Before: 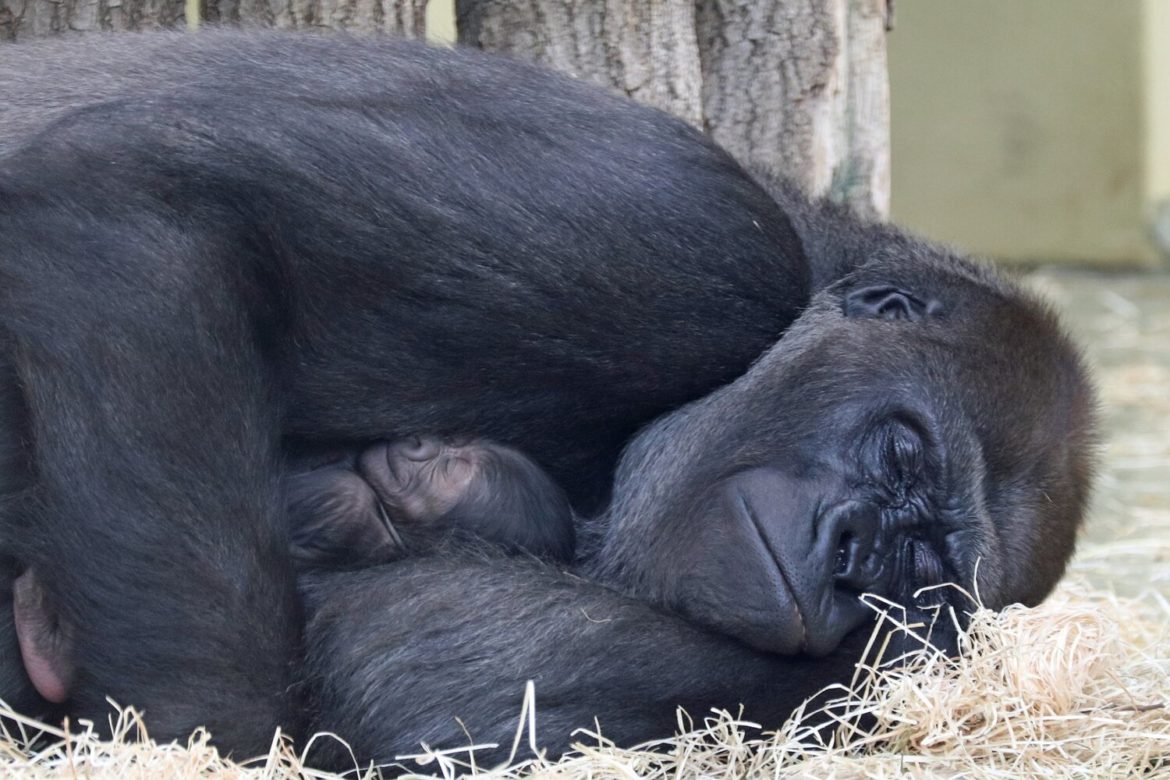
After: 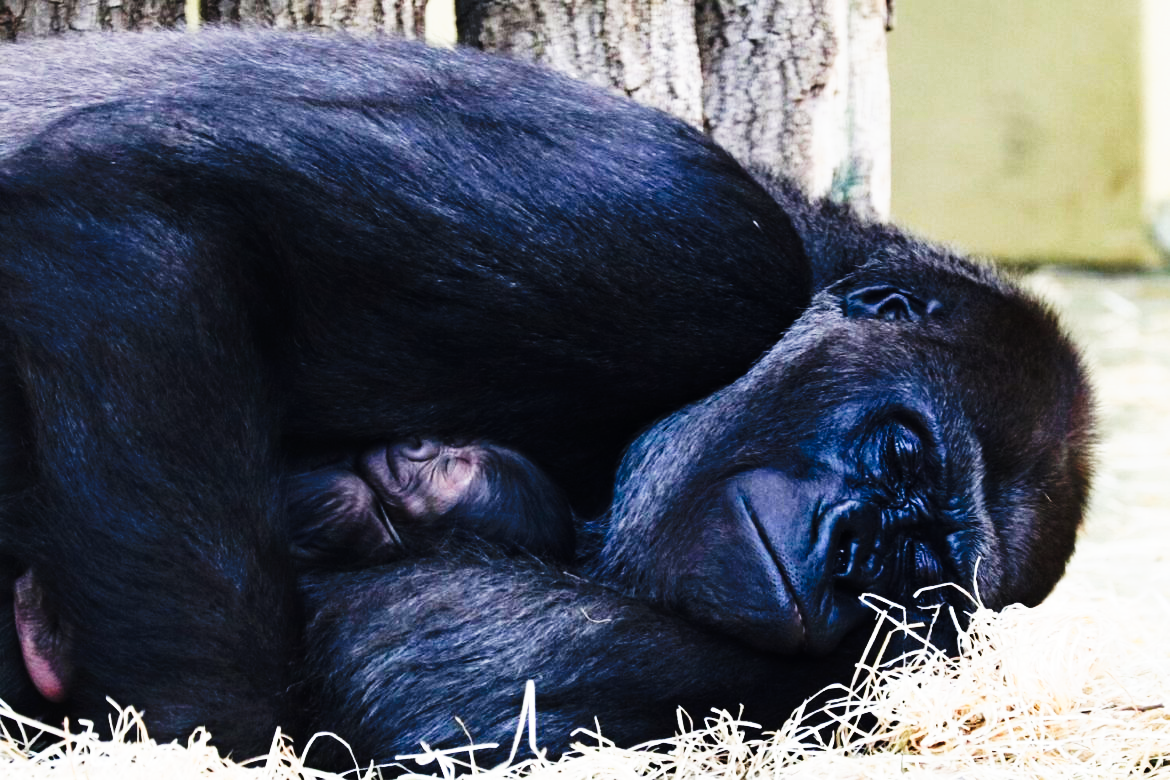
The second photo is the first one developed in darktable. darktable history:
tone curve: curves: ch0 [(0, 0) (0.003, 0.004) (0.011, 0.006) (0.025, 0.008) (0.044, 0.012) (0.069, 0.017) (0.1, 0.021) (0.136, 0.029) (0.177, 0.043) (0.224, 0.062) (0.277, 0.108) (0.335, 0.166) (0.399, 0.301) (0.468, 0.467) (0.543, 0.64) (0.623, 0.803) (0.709, 0.908) (0.801, 0.969) (0.898, 0.988) (1, 1)], preserve colors none
